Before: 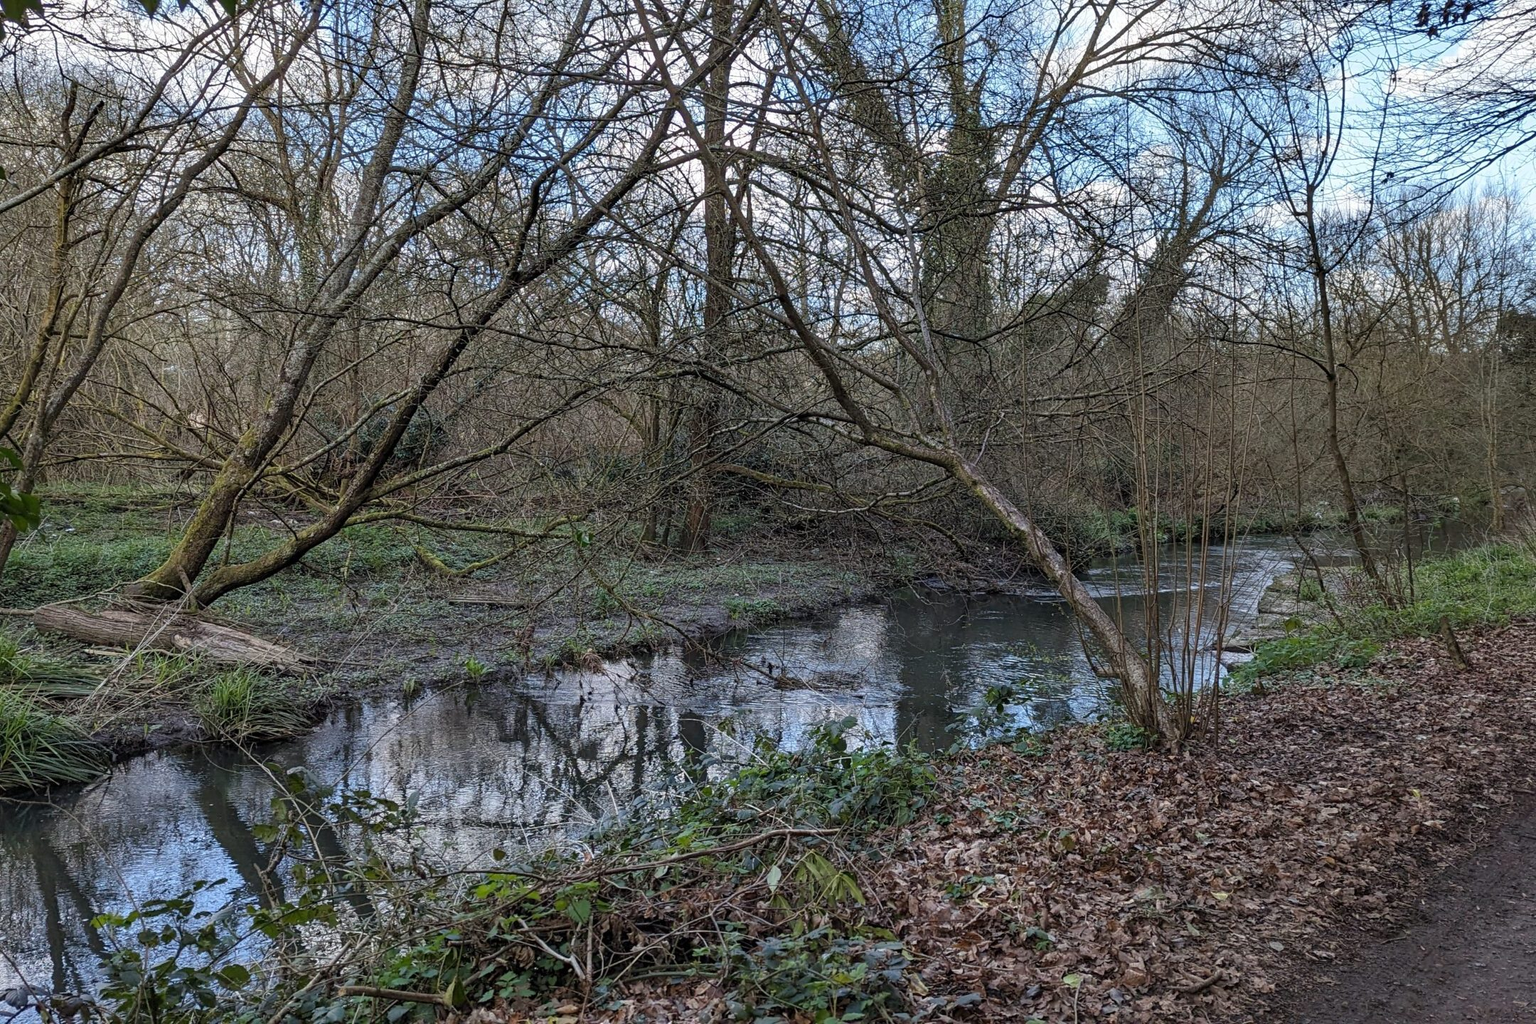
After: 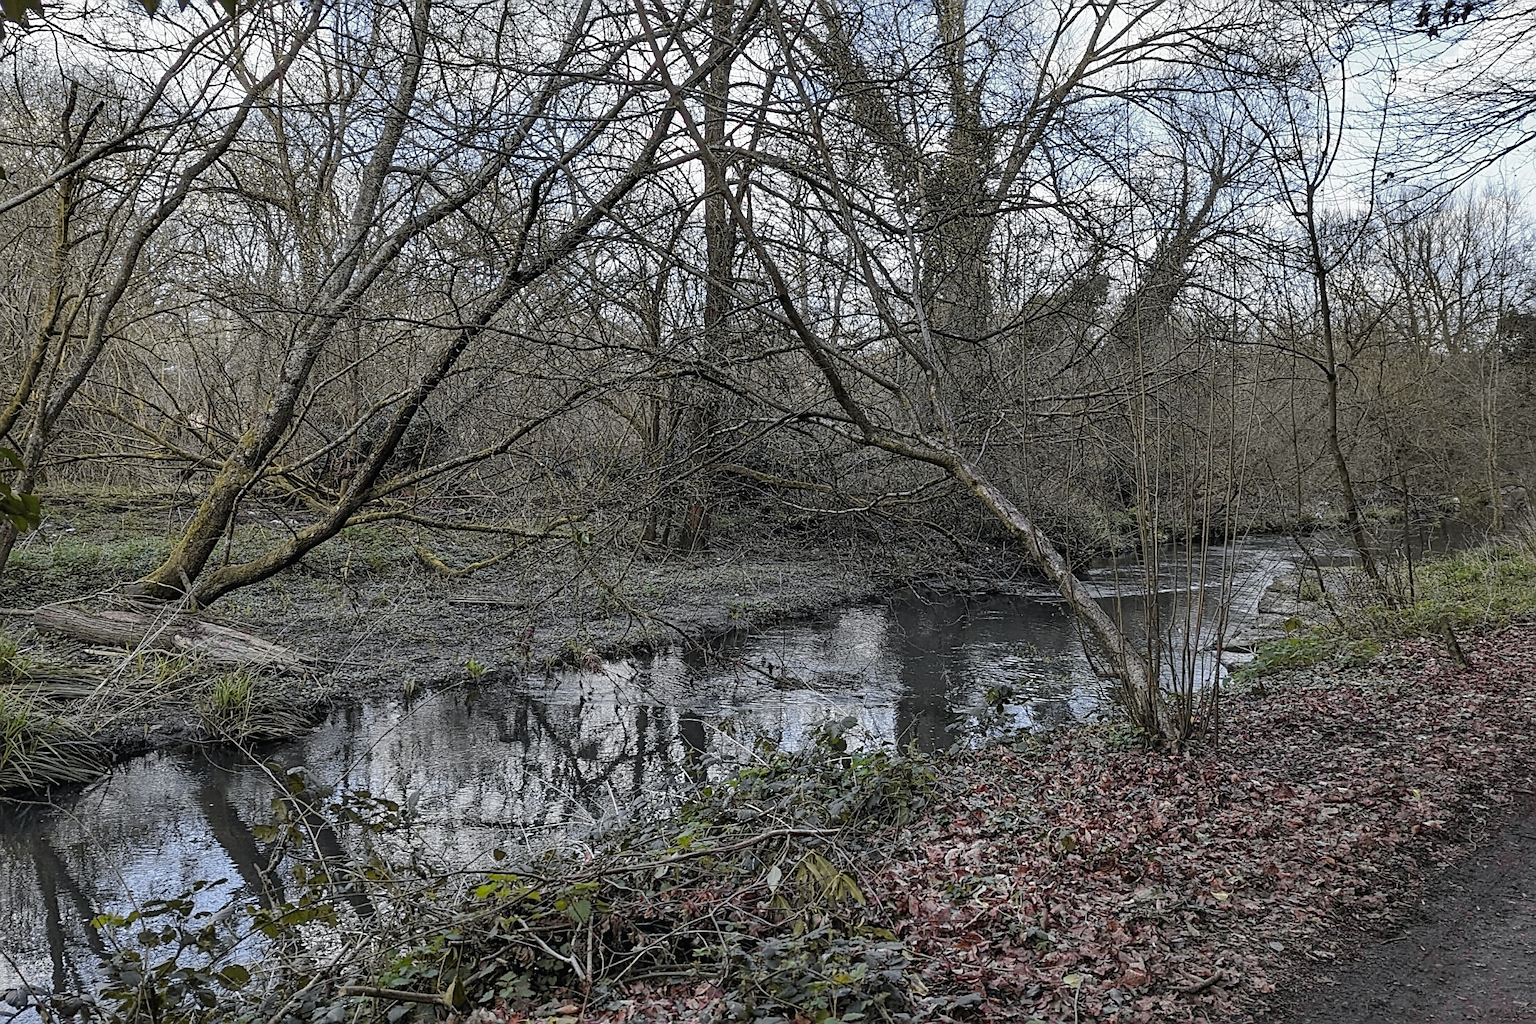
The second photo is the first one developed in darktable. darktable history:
tone curve: curves: ch0 [(0, 0.012) (0.036, 0.035) (0.274, 0.288) (0.504, 0.536) (0.844, 0.84) (1, 0.983)]; ch1 [(0, 0) (0.389, 0.403) (0.462, 0.486) (0.499, 0.498) (0.511, 0.502) (0.536, 0.547) (0.567, 0.588) (0.626, 0.645) (0.749, 0.781) (1, 1)]; ch2 [(0, 0) (0.457, 0.486) (0.5, 0.5) (0.56, 0.551) (0.615, 0.607) (0.704, 0.732) (1, 1)], color space Lab, independent channels, preserve colors none
sharpen: on, module defaults
